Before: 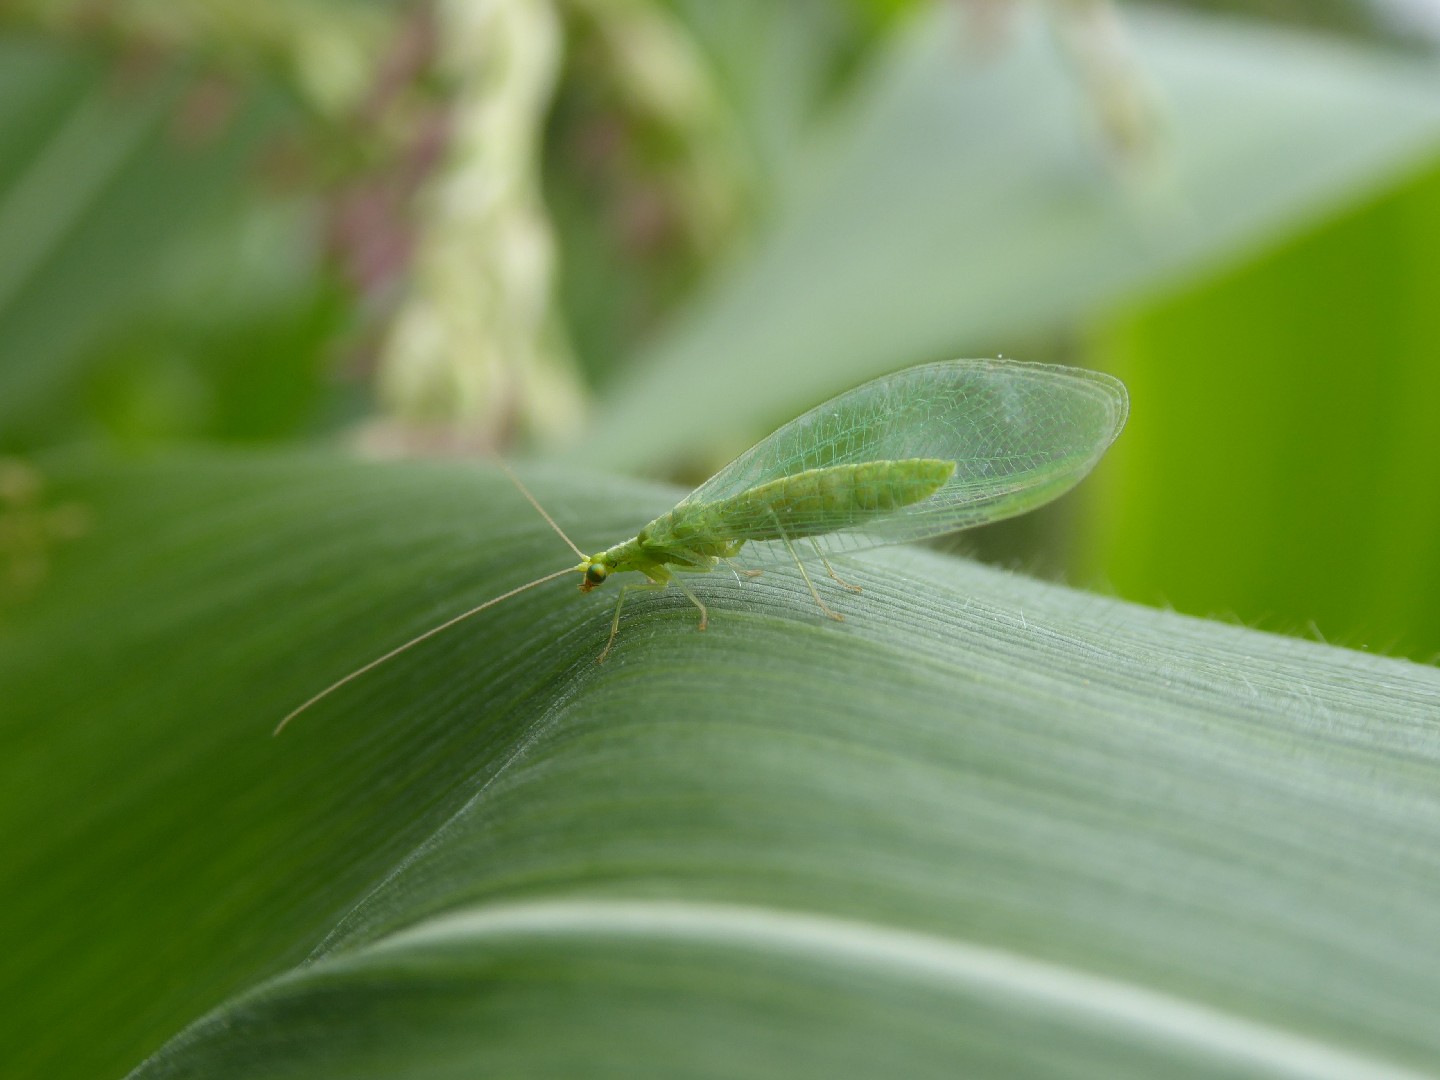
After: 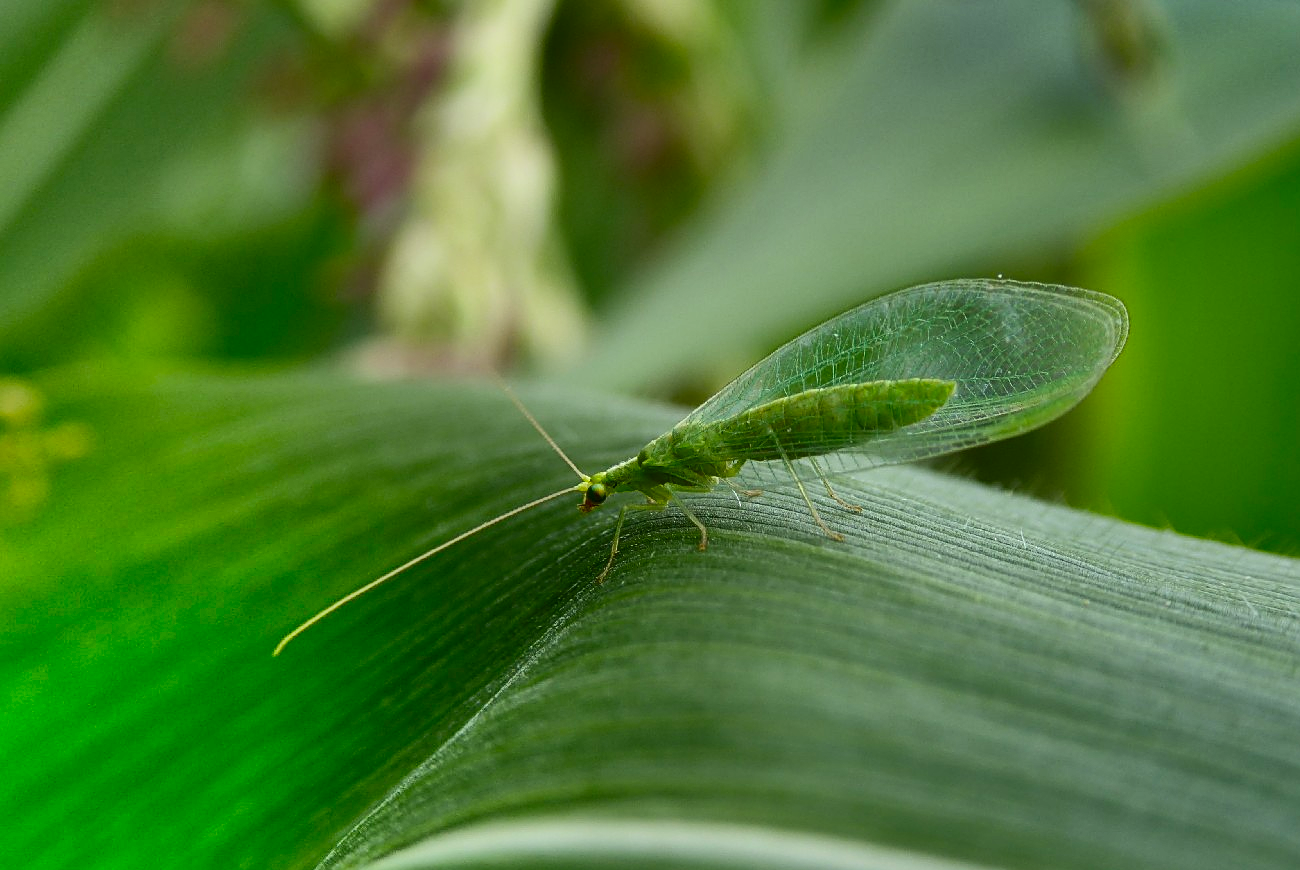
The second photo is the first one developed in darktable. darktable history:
sharpen: on, module defaults
crop: top 7.49%, right 9.717%, bottom 11.943%
contrast brightness saturation: contrast 0.22, brightness -0.19, saturation 0.24
shadows and highlights: radius 123.98, shadows 100, white point adjustment -3, highlights -100, highlights color adjustment 89.84%, soften with gaussian
